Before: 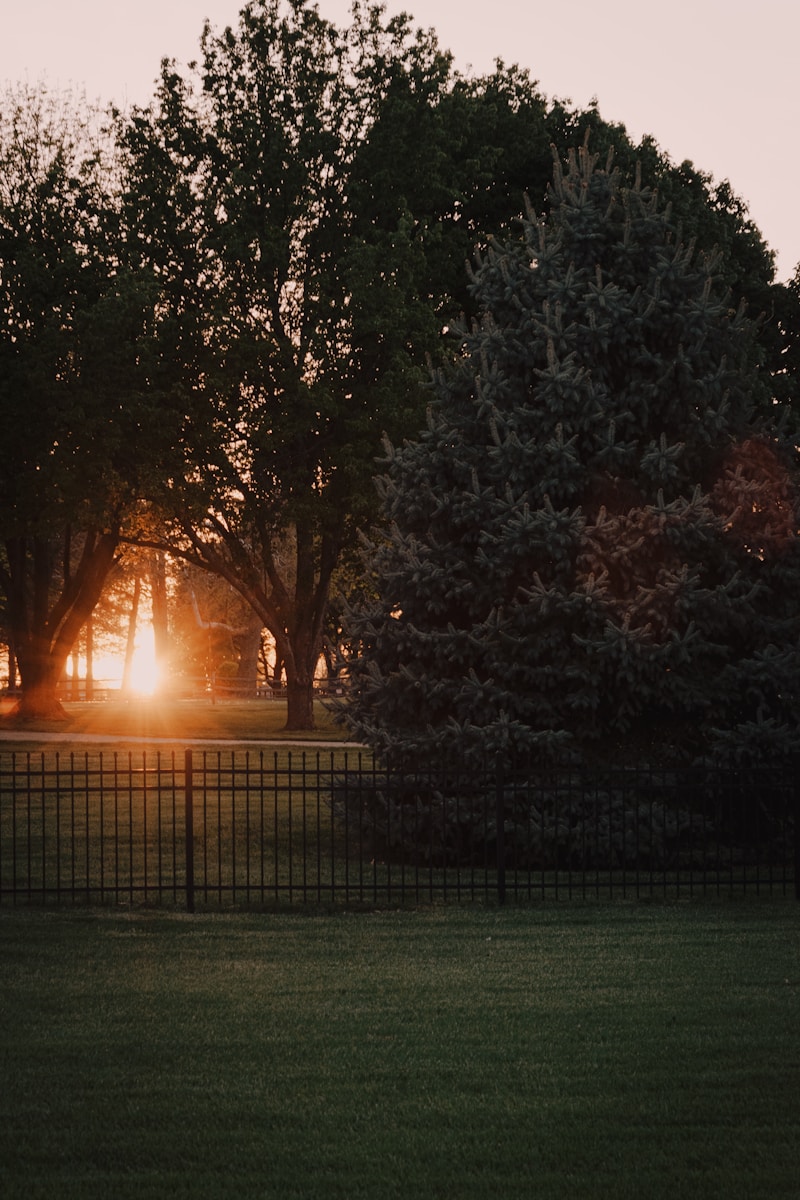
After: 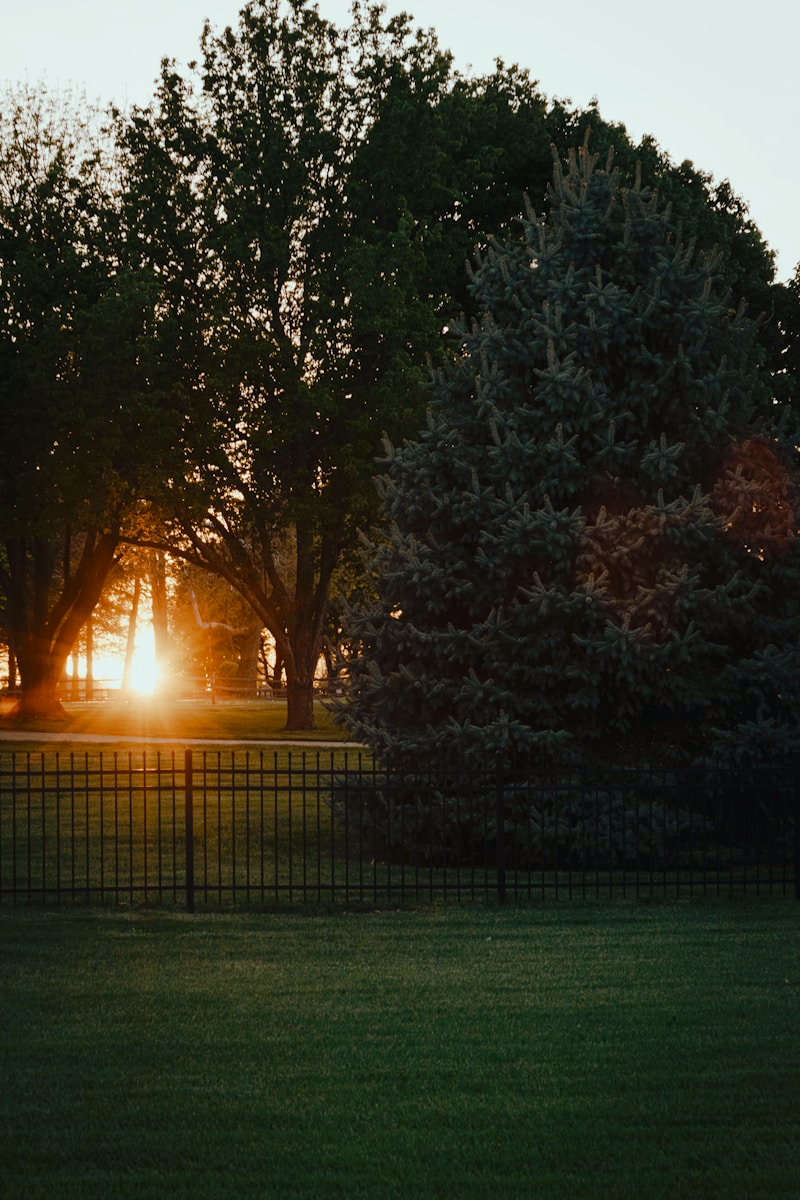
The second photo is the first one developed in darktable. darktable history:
color balance rgb: shadows lift › luminance -7.995%, shadows lift › chroma 2.46%, shadows lift › hue 198.82°, highlights gain › luminance 15.338%, highlights gain › chroma 3.892%, highlights gain › hue 206.8°, perceptual saturation grading › global saturation 14.291%, perceptual saturation grading › highlights -25.798%, perceptual saturation grading › shadows 29.814%, global vibrance 20%
